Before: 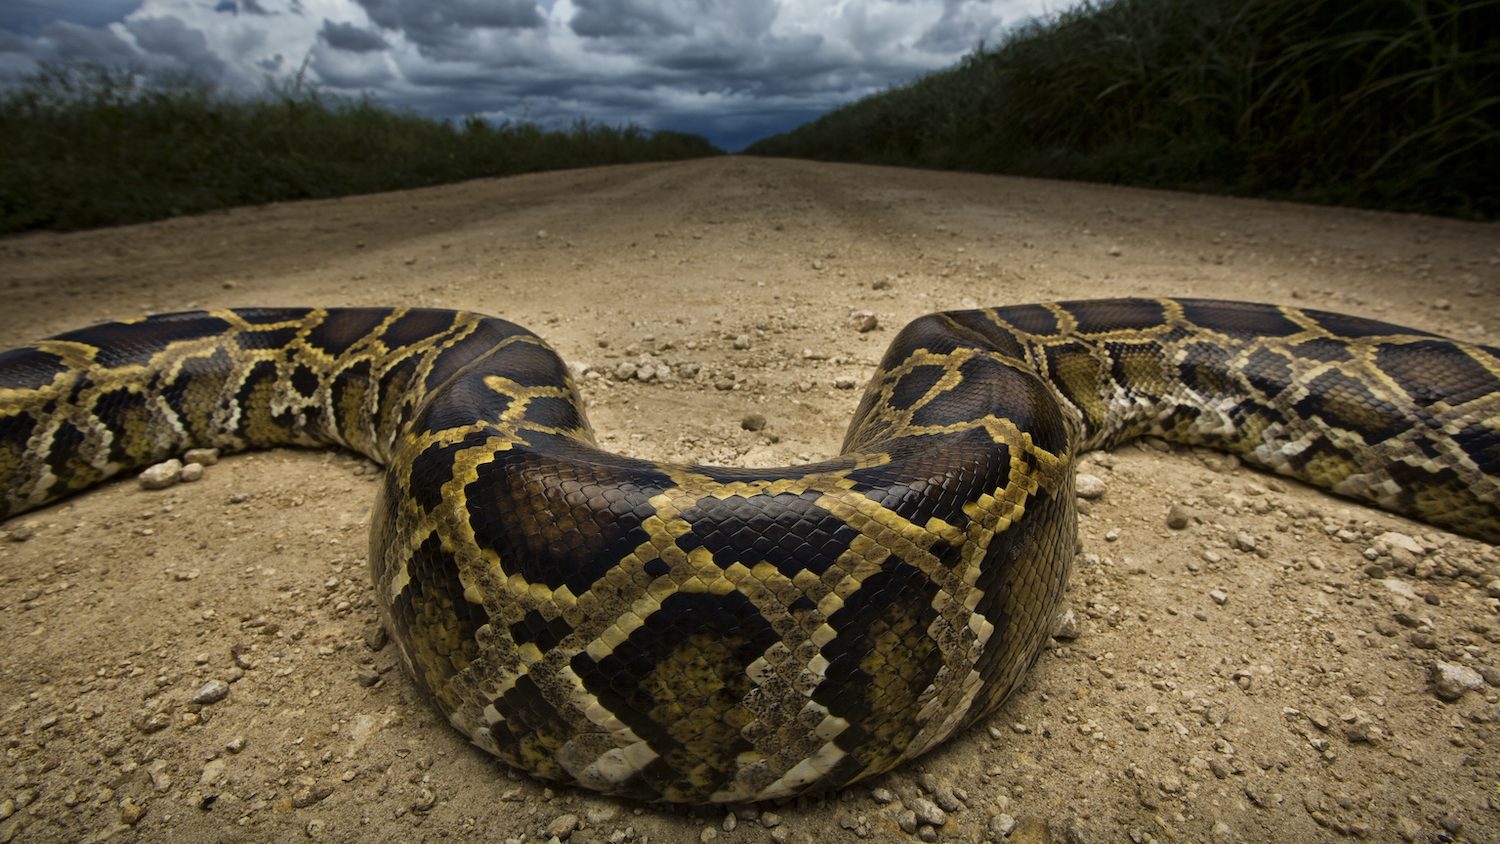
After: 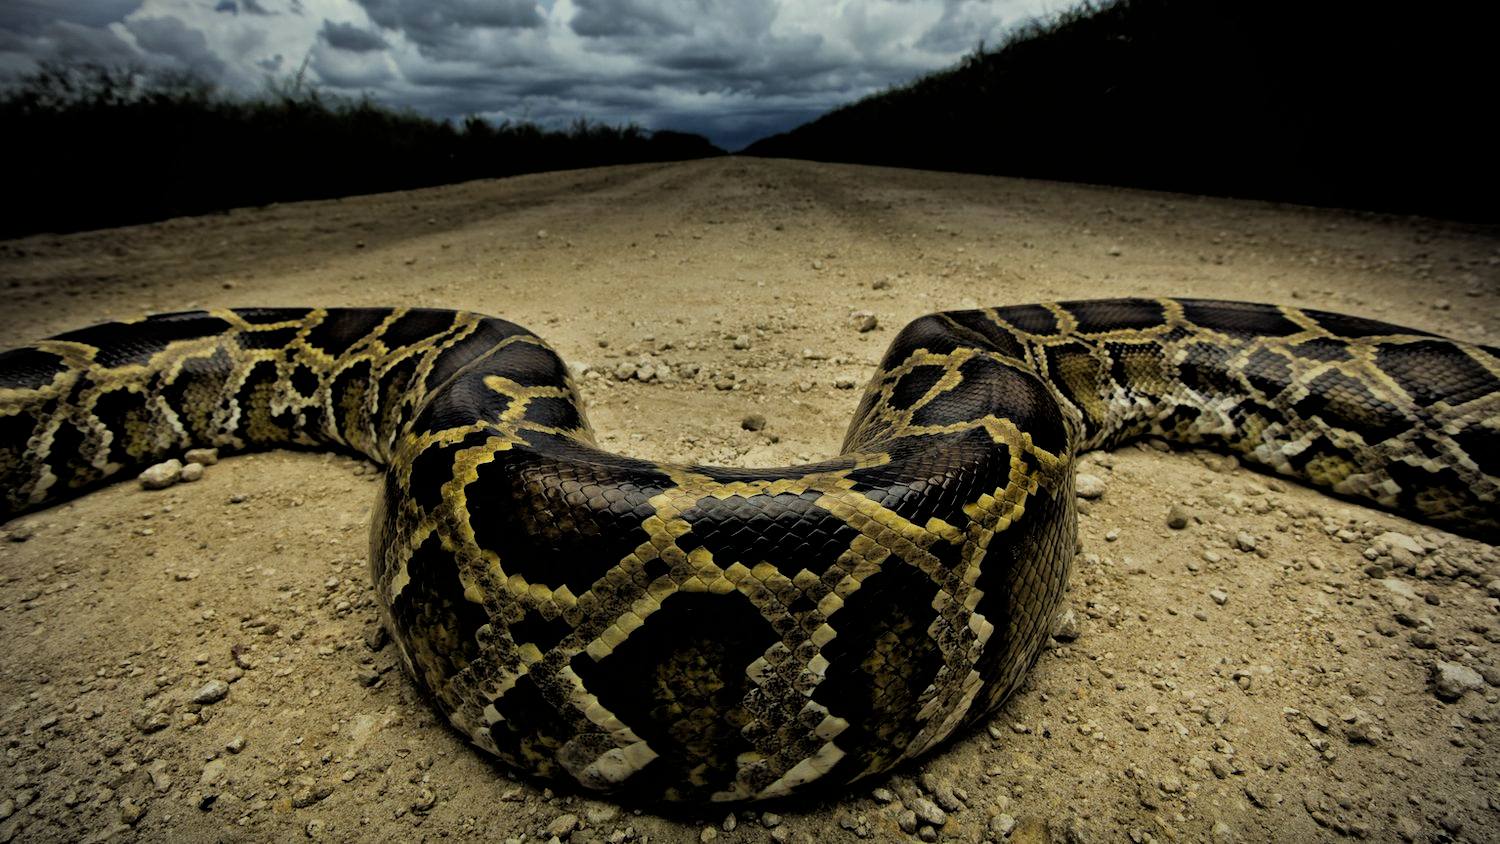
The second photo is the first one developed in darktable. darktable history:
color correction: highlights a* -4.28, highlights b* 6.53
vignetting: on, module defaults
rotate and perspective: automatic cropping original format, crop left 0, crop top 0
filmic rgb: black relative exposure -3.86 EV, white relative exposure 3.48 EV, hardness 2.63, contrast 1.103
